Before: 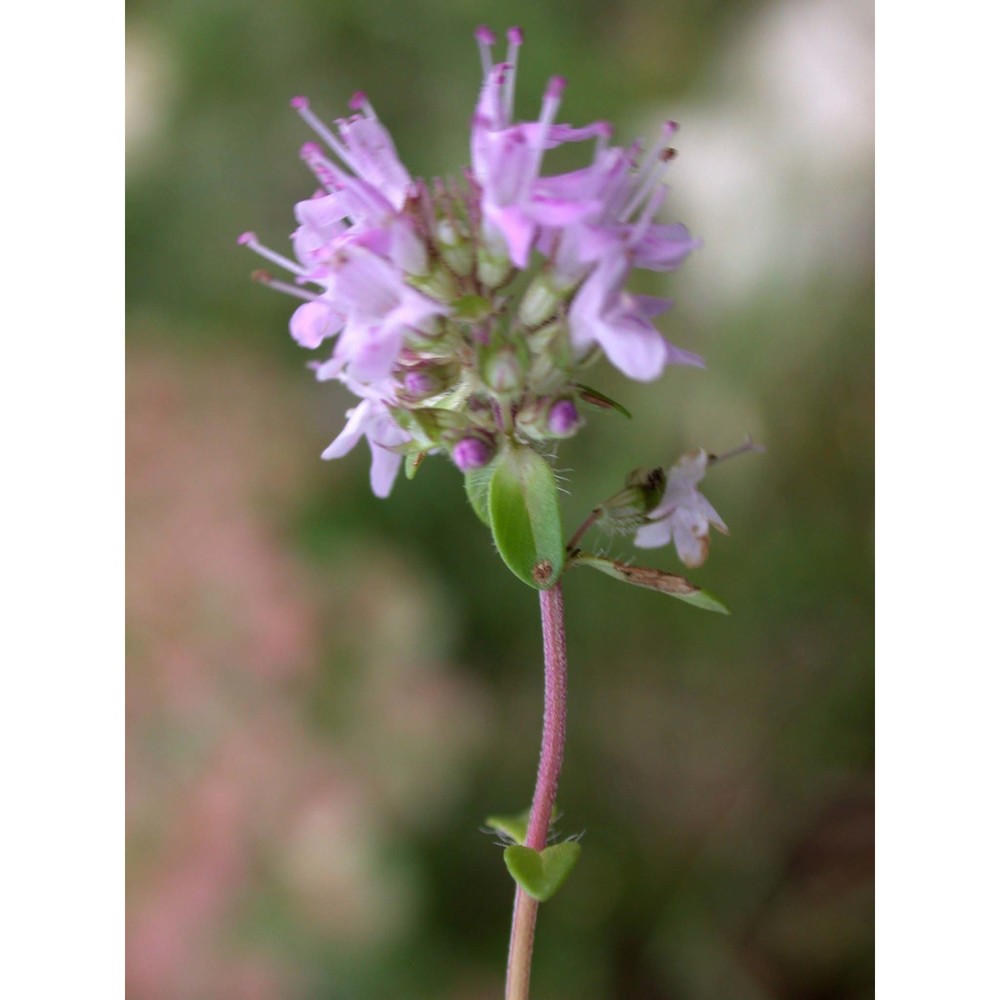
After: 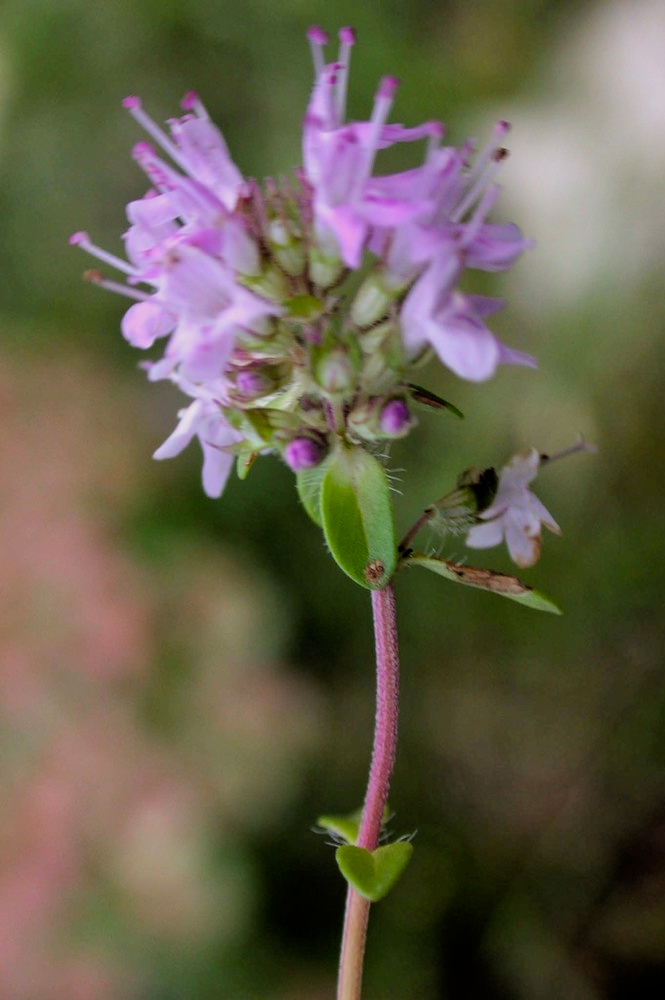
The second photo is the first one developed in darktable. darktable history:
tone equalizer: -8 EV 0.25 EV, -7 EV 0.417 EV, -6 EV 0.417 EV, -5 EV 0.25 EV, -3 EV -0.25 EV, -2 EV -0.417 EV, -1 EV -0.417 EV, +0 EV -0.25 EV, edges refinement/feathering 500, mask exposure compensation -1.57 EV, preserve details guided filter
filmic rgb: black relative exposure -4 EV, white relative exposure 3 EV, hardness 3.02, contrast 1.4
color balance rgb: perceptual saturation grading › global saturation 25%, global vibrance 10%
crop: left 16.899%, right 16.556%
